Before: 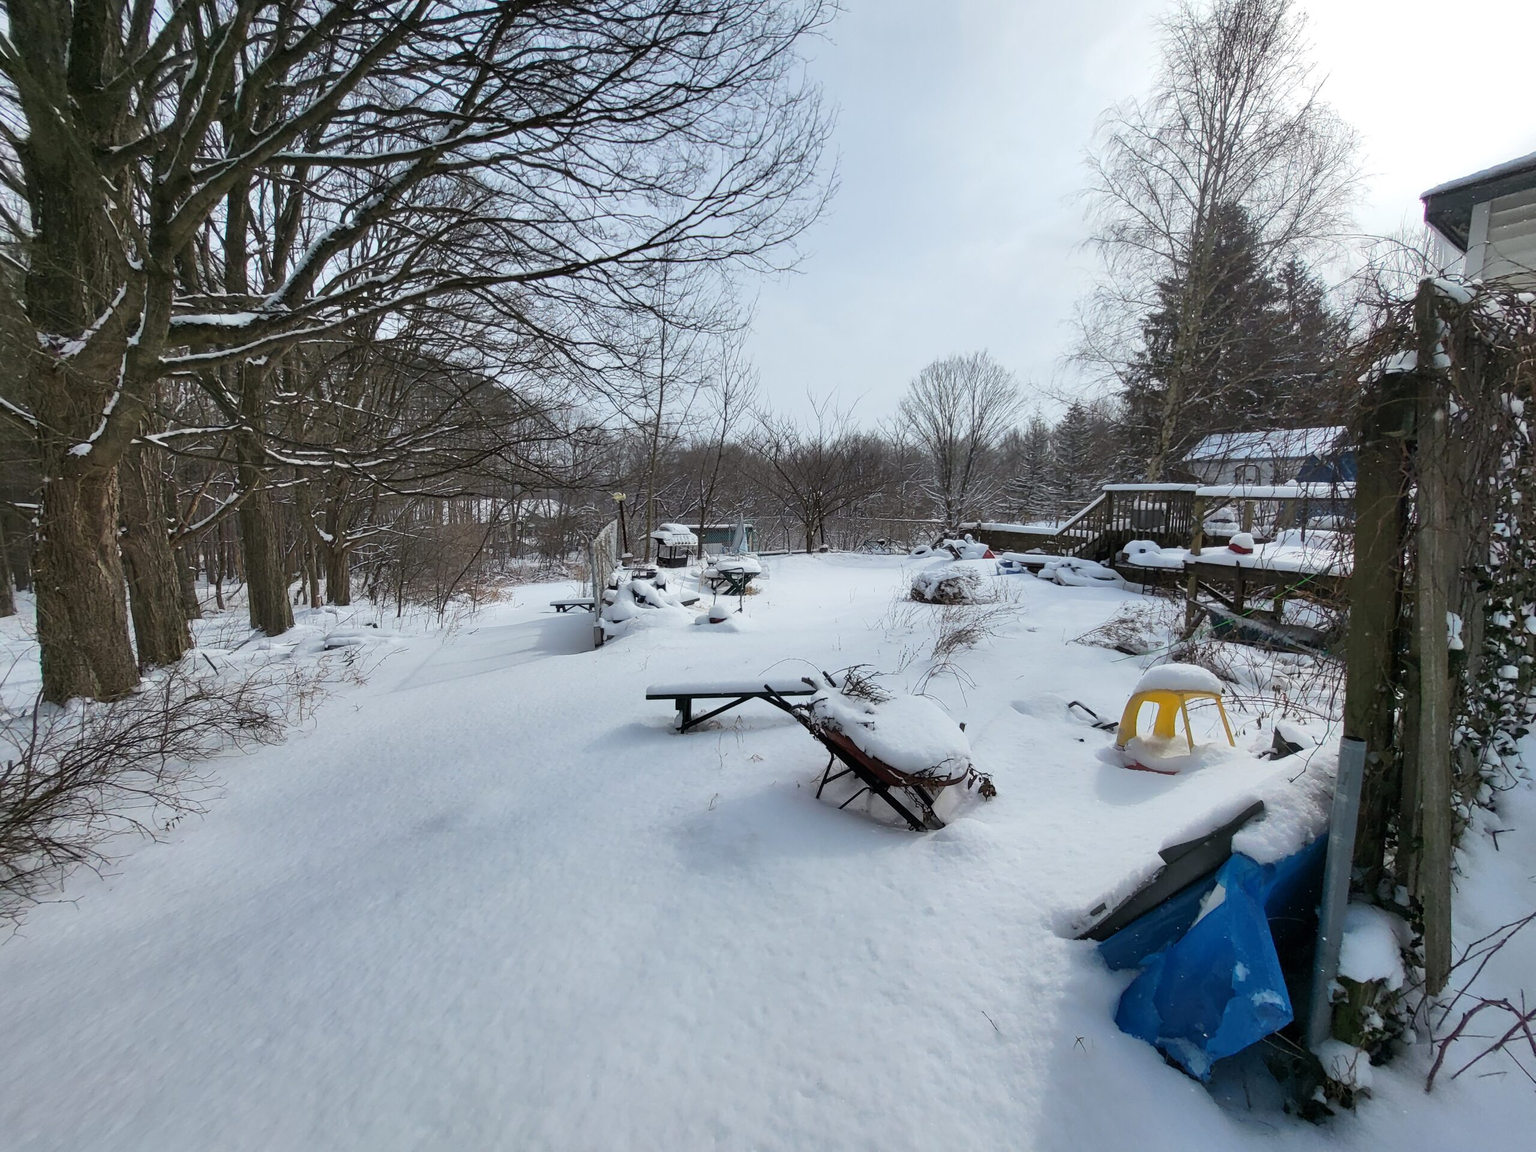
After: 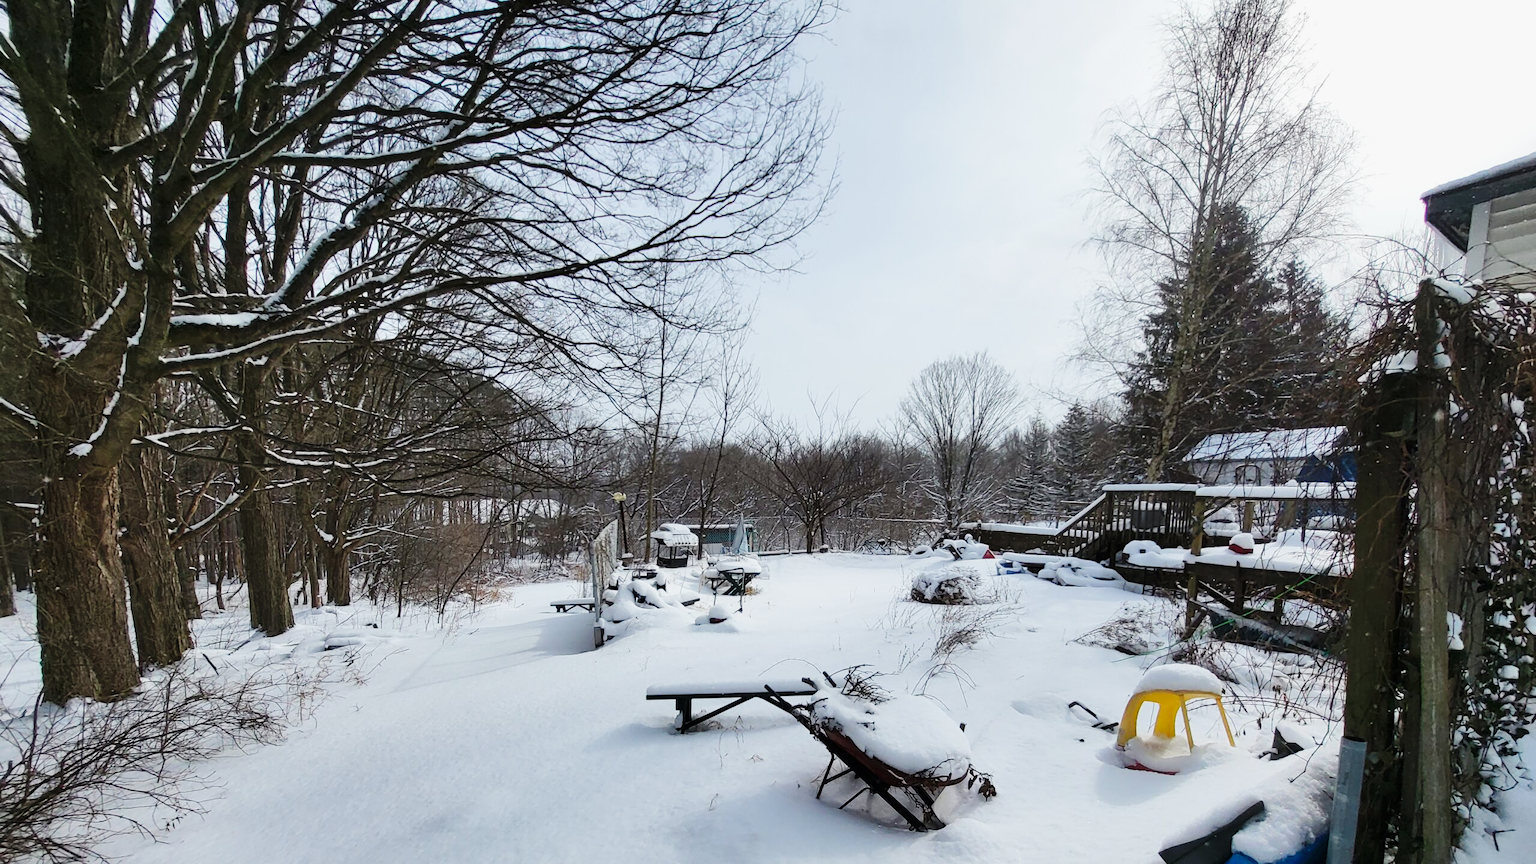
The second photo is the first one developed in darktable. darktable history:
tone equalizer: edges refinement/feathering 500, mask exposure compensation -1.57 EV, preserve details no
exposure: exposure -0.207 EV, compensate highlight preservation false
base curve: curves: ch0 [(0, 0) (0.032, 0.025) (0.121, 0.166) (0.206, 0.329) (0.605, 0.79) (1, 1)], preserve colors none
crop: bottom 24.992%
